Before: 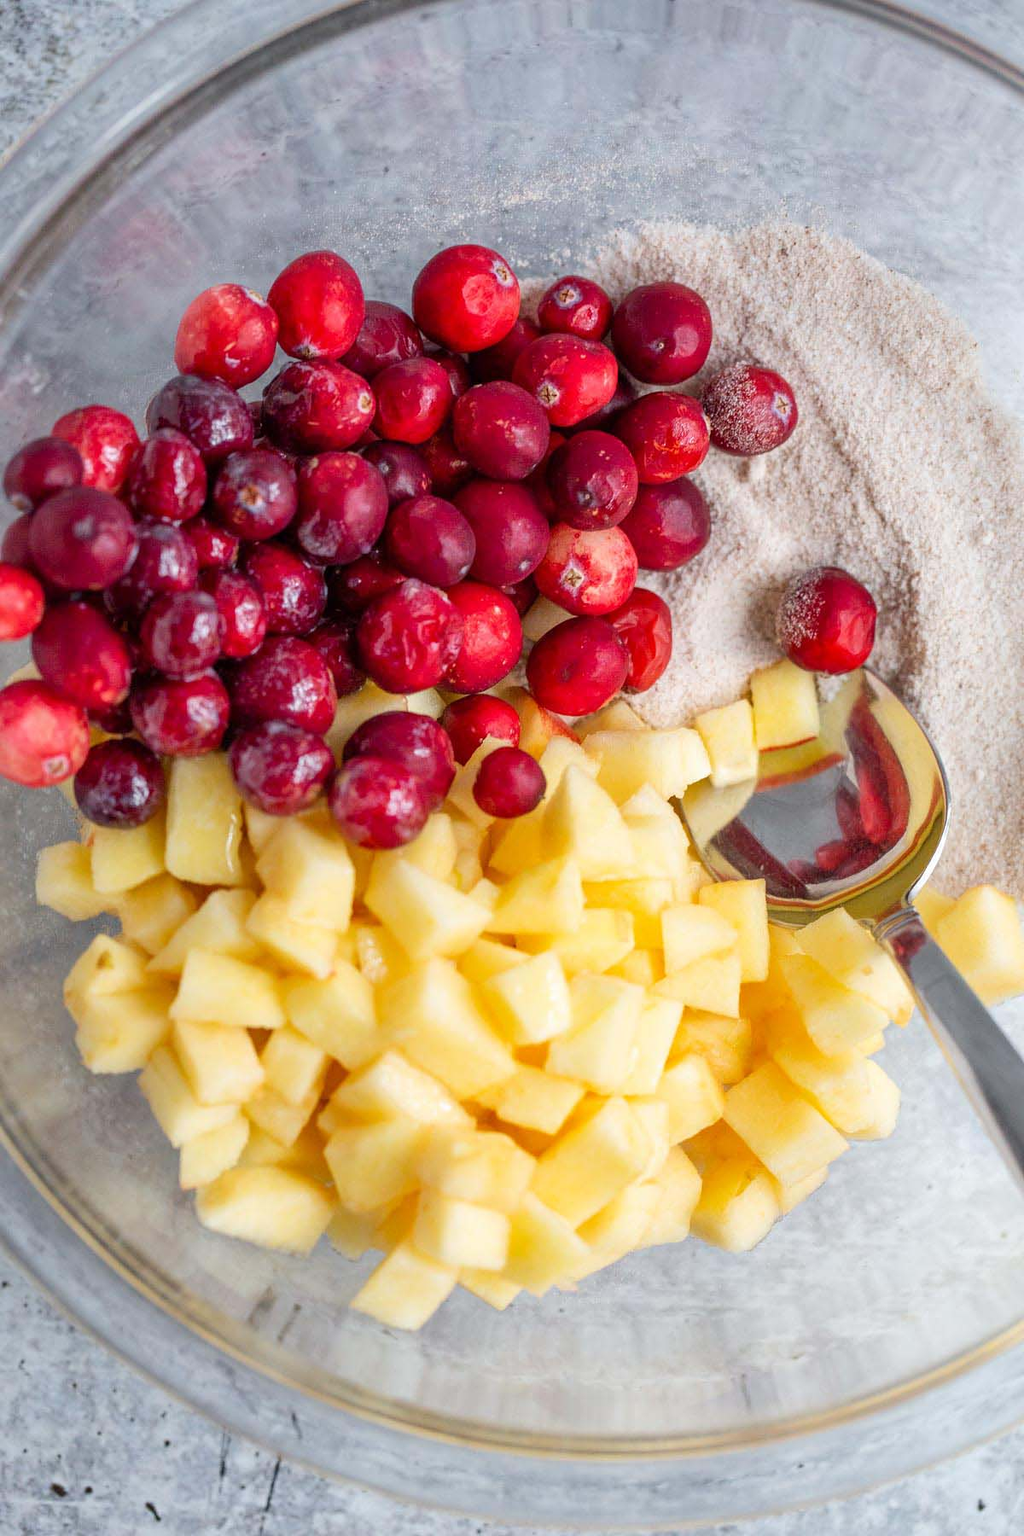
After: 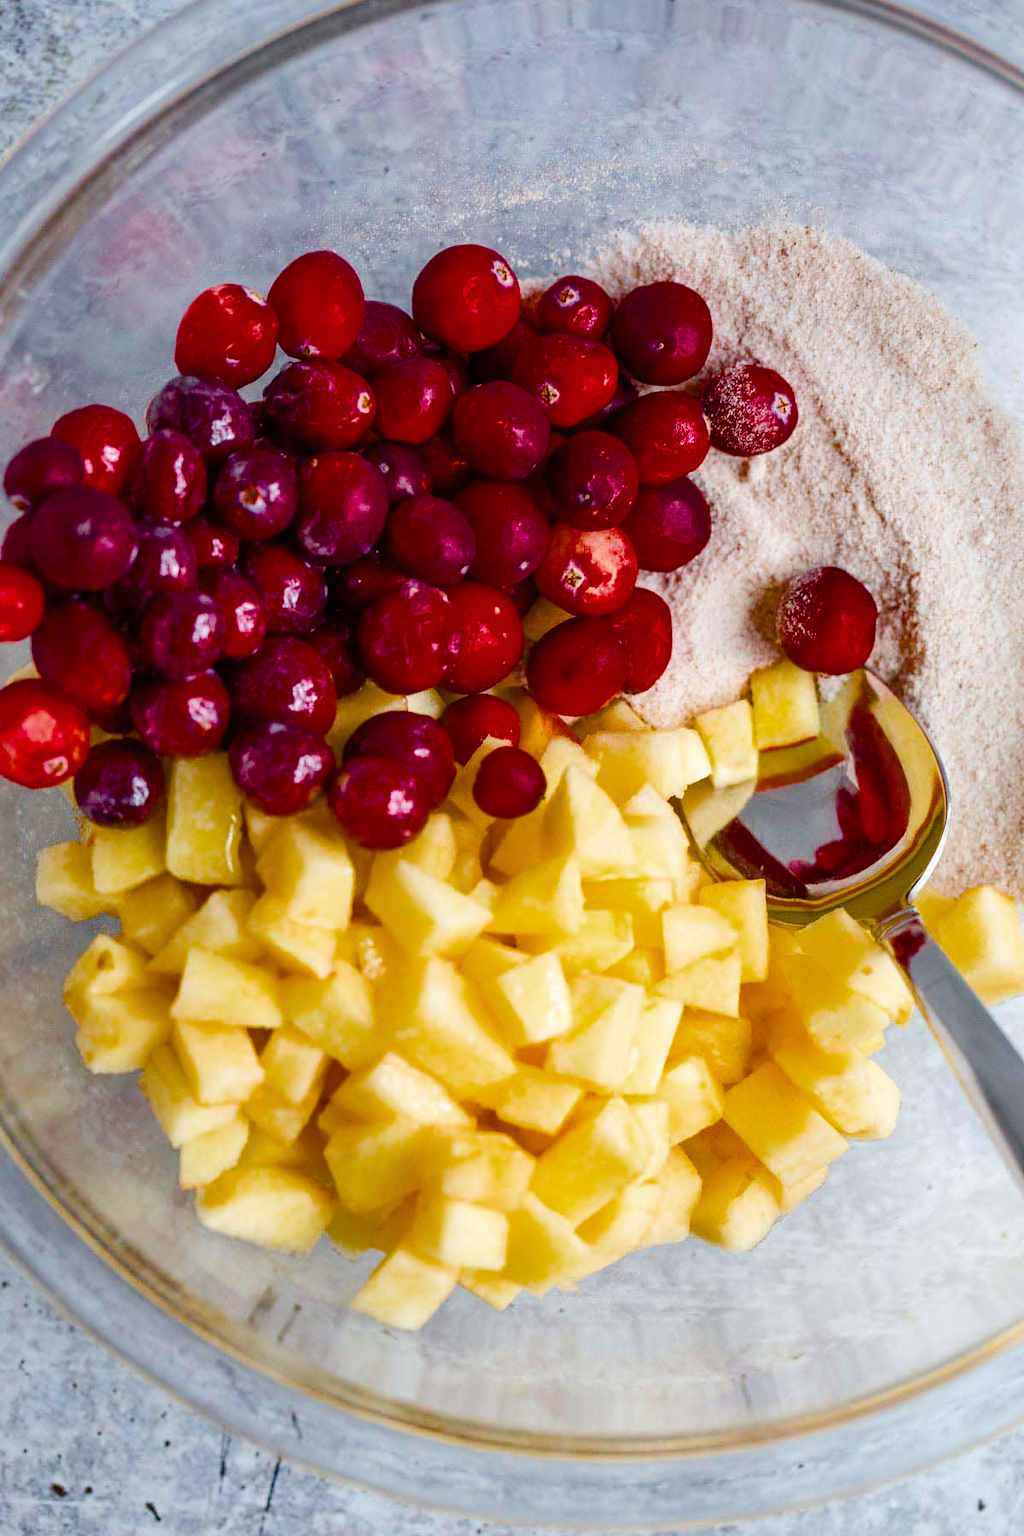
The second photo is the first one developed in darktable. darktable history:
color balance rgb: perceptual saturation grading › global saturation 40.26%, perceptual saturation grading › highlights -25.207%, perceptual saturation grading › mid-tones 34.657%, perceptual saturation grading › shadows 35.677%, global vibrance 16.018%, saturation formula JzAzBz (2021)
